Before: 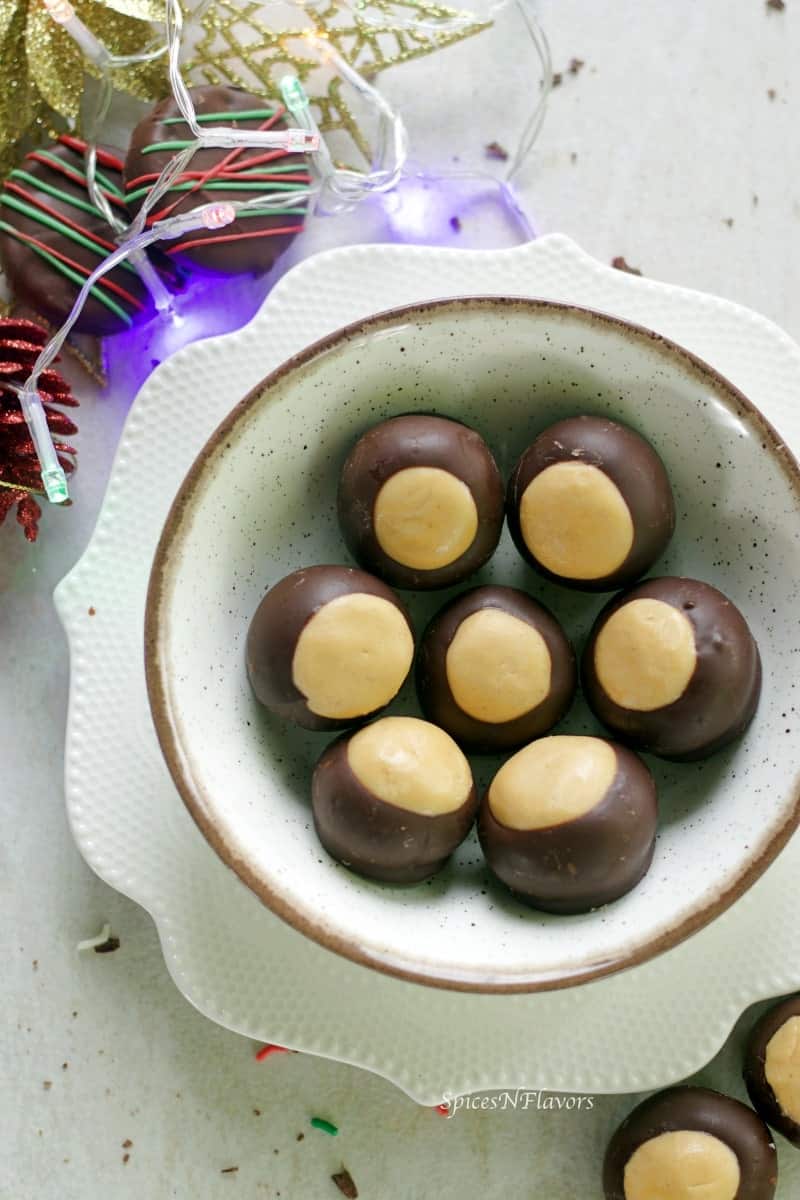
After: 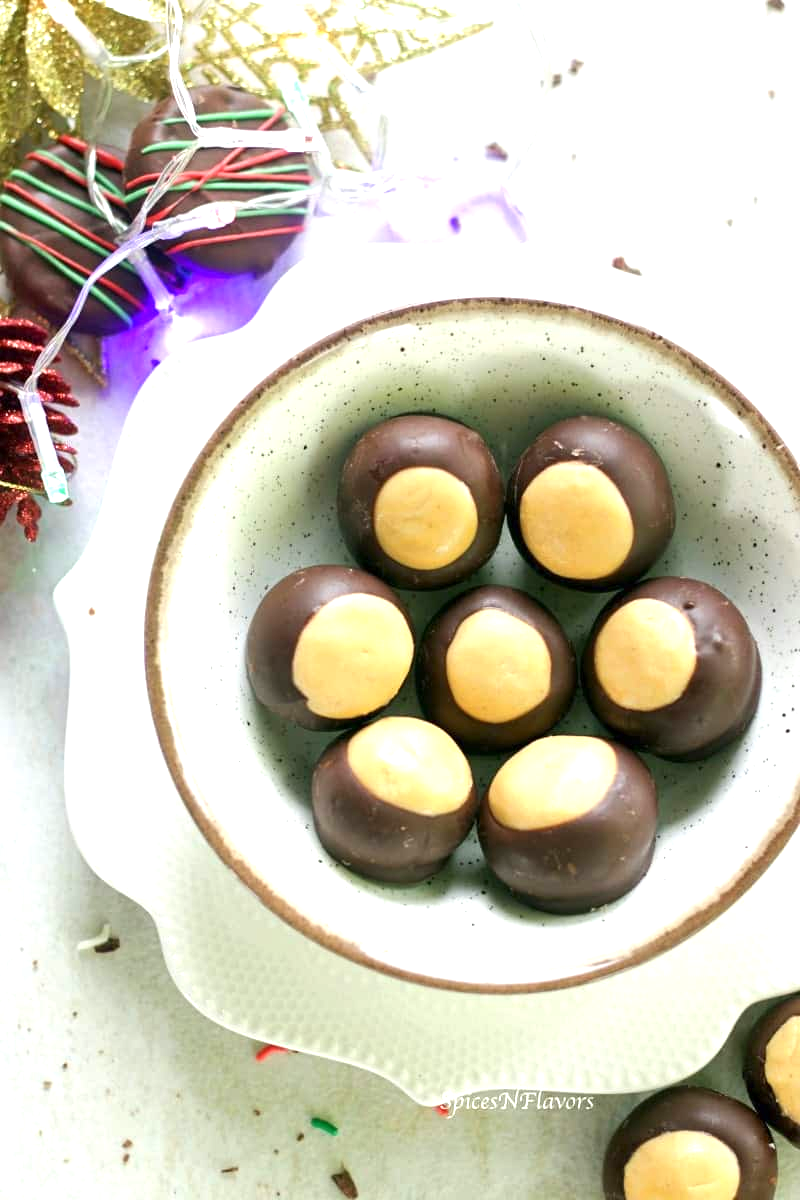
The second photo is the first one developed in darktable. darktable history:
exposure: exposure 0.939 EV, compensate highlight preservation false
